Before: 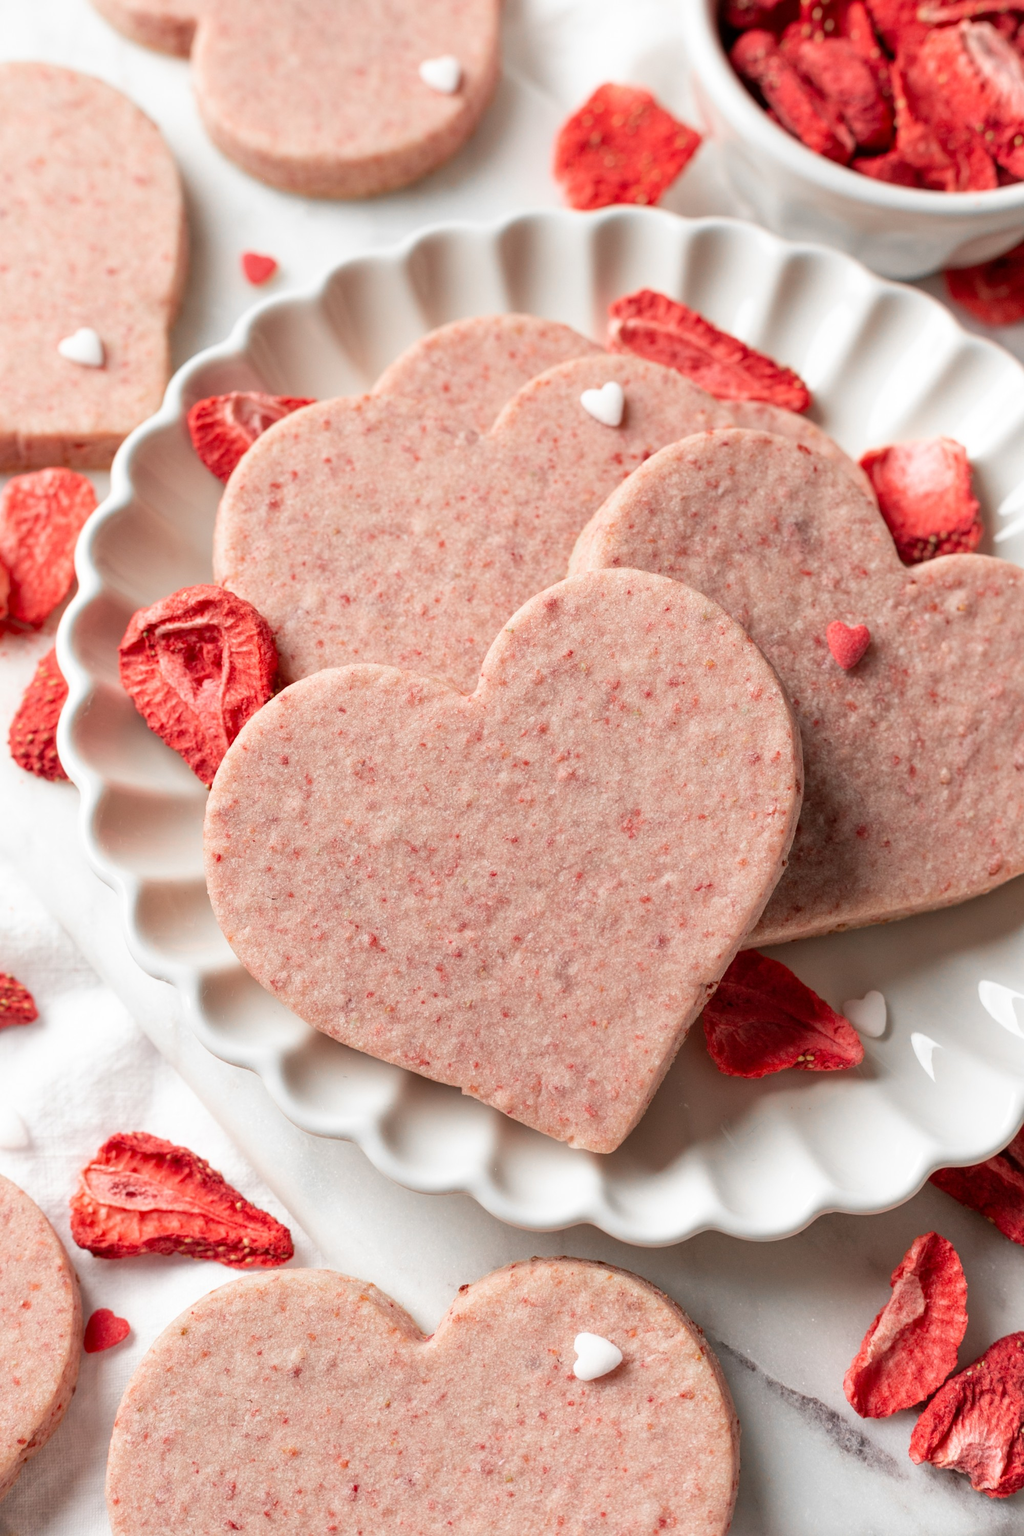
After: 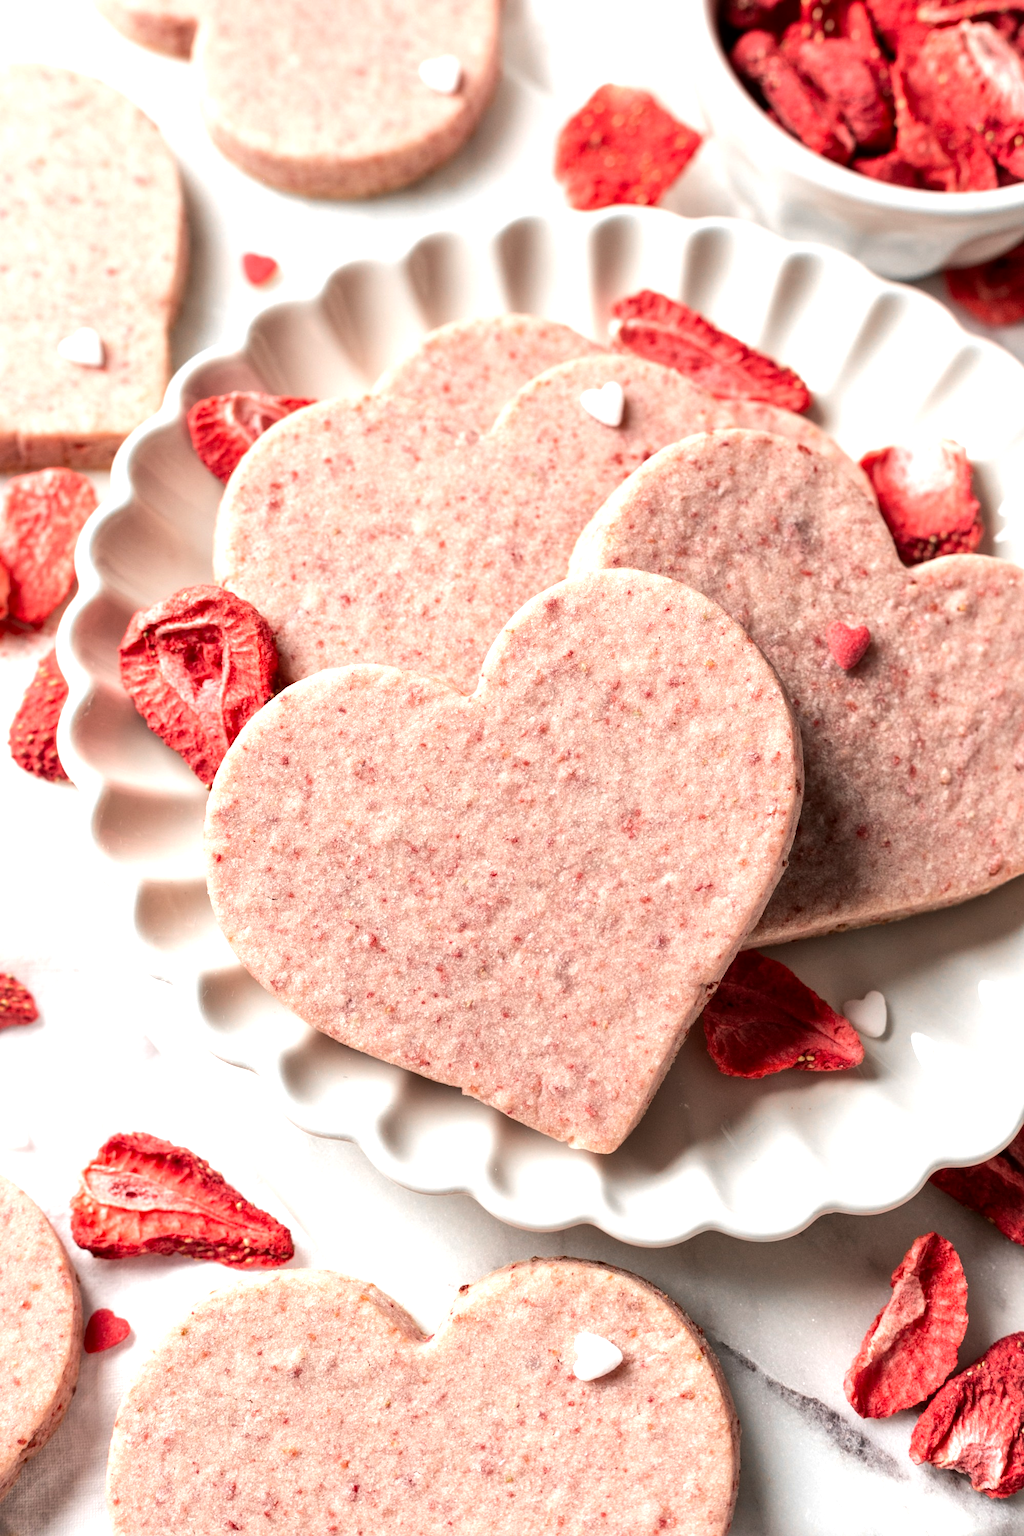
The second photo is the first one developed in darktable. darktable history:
local contrast: mode bilateral grid, contrast 20, coarseness 50, detail 120%, midtone range 0.2
tone equalizer: -8 EV -0.75 EV, -7 EV -0.7 EV, -6 EV -0.6 EV, -5 EV -0.4 EV, -3 EV 0.4 EV, -2 EV 0.6 EV, -1 EV 0.7 EV, +0 EV 0.75 EV, edges refinement/feathering 500, mask exposure compensation -1.57 EV, preserve details no
